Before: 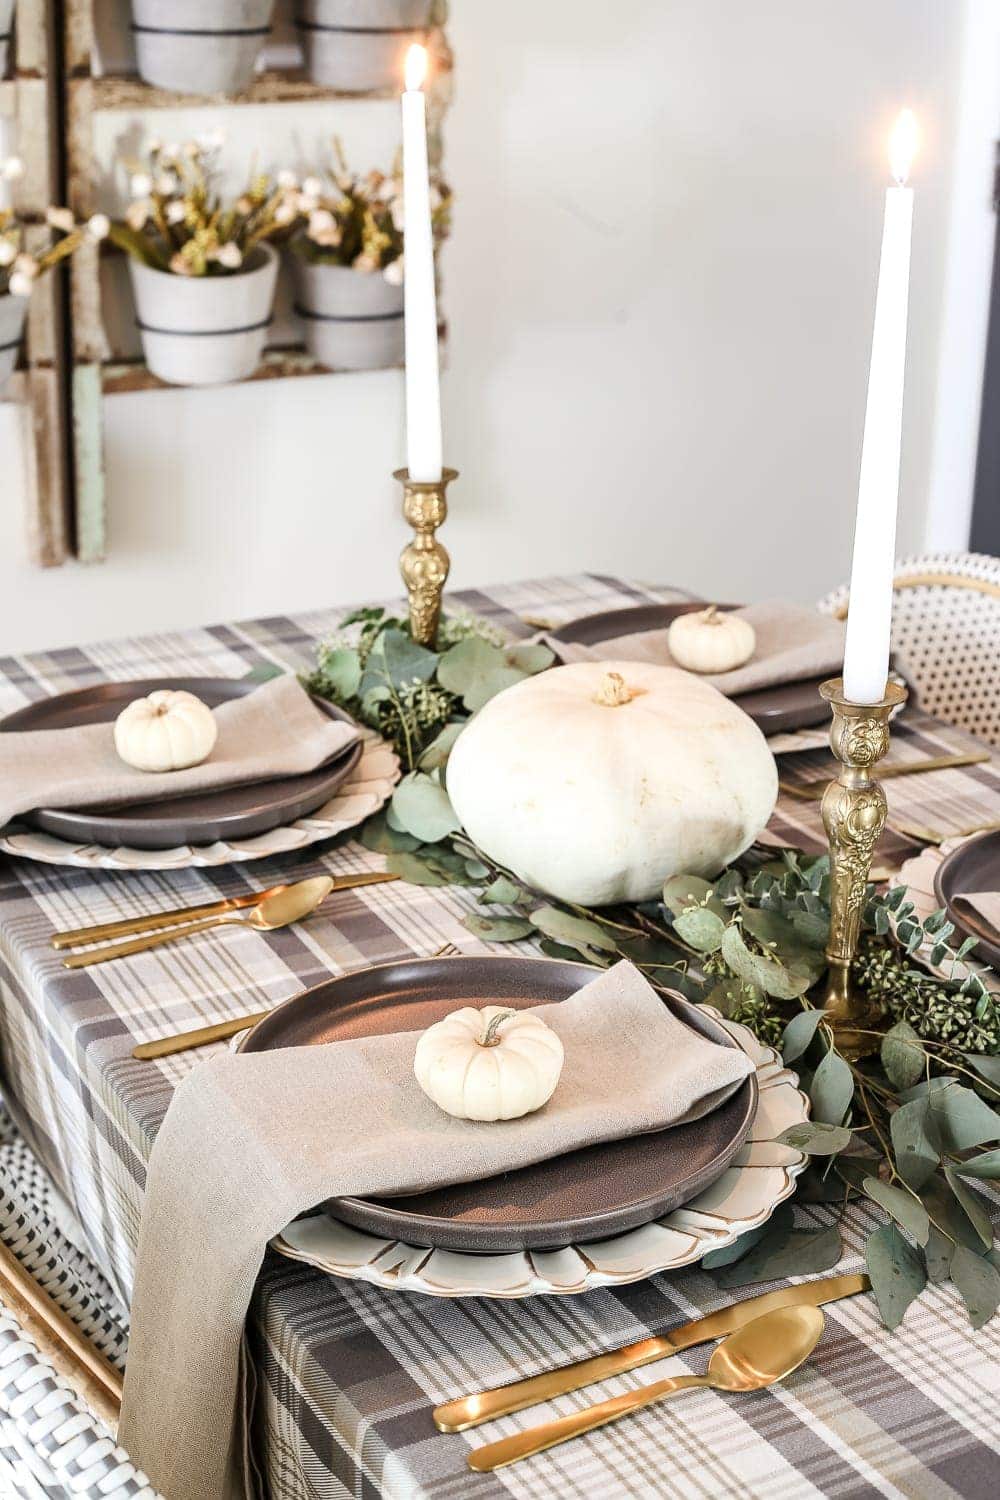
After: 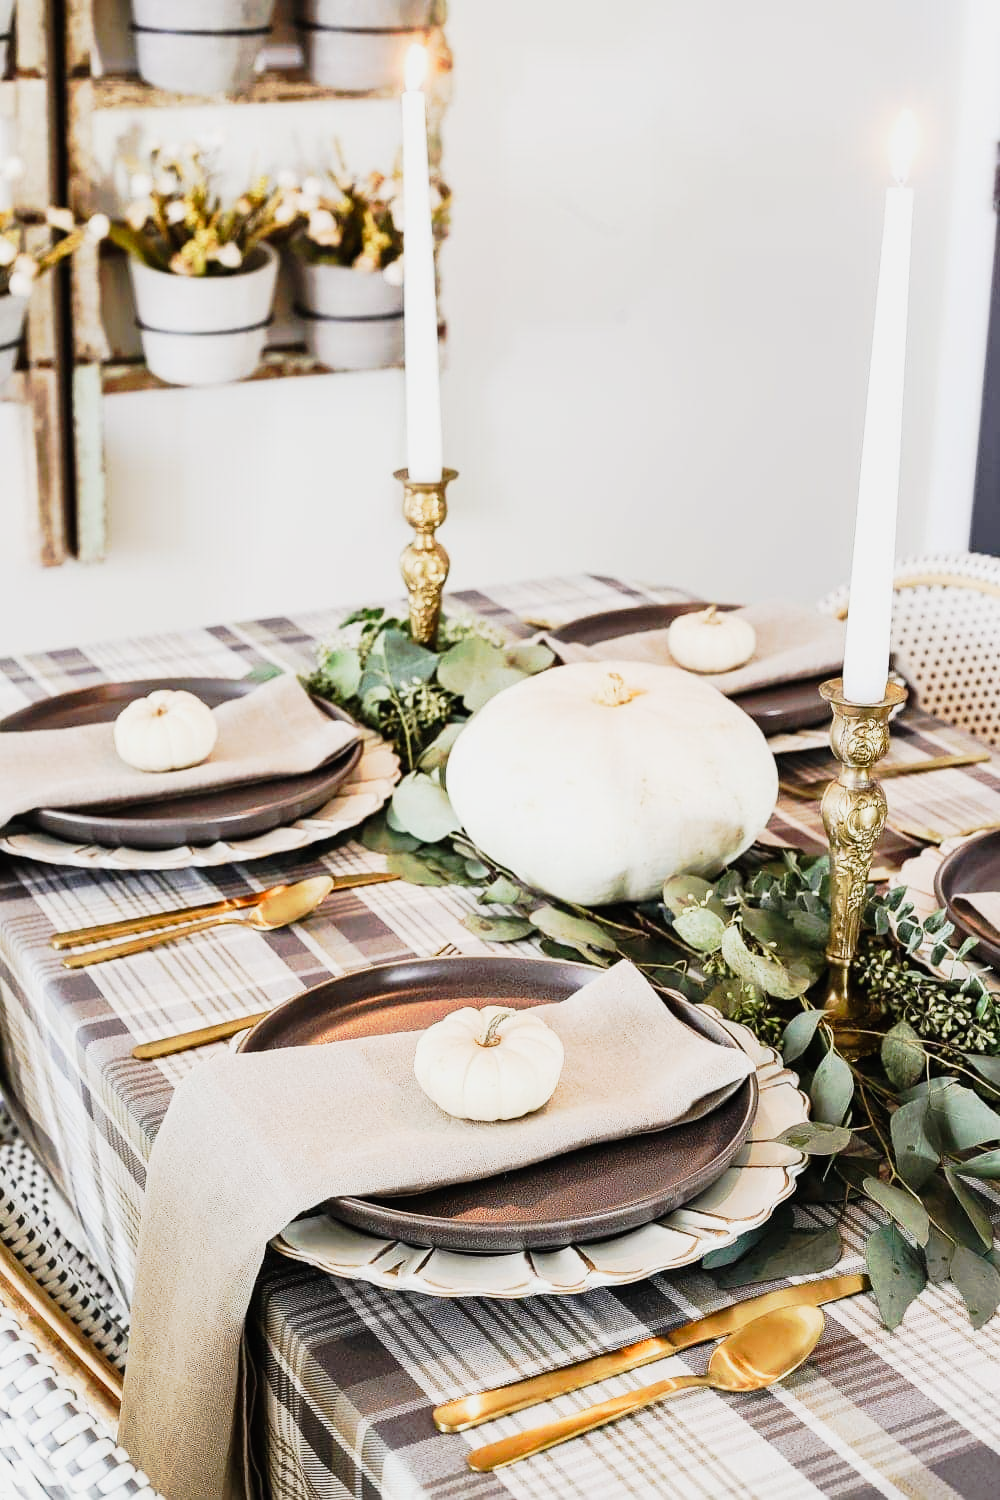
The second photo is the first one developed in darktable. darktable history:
tone curve: curves: ch0 [(0, 0.008) (0.081, 0.044) (0.177, 0.123) (0.283, 0.253) (0.416, 0.449) (0.495, 0.524) (0.661, 0.756) (0.796, 0.859) (1, 0.951)]; ch1 [(0, 0) (0.161, 0.092) (0.35, 0.33) (0.392, 0.392) (0.427, 0.426) (0.479, 0.472) (0.505, 0.5) (0.521, 0.524) (0.567, 0.564) (0.583, 0.588) (0.625, 0.627) (0.678, 0.733) (1, 1)]; ch2 [(0, 0) (0.346, 0.362) (0.404, 0.427) (0.502, 0.499) (0.531, 0.523) (0.544, 0.561) (0.58, 0.59) (0.629, 0.642) (0.717, 0.678) (1, 1)], preserve colors none
